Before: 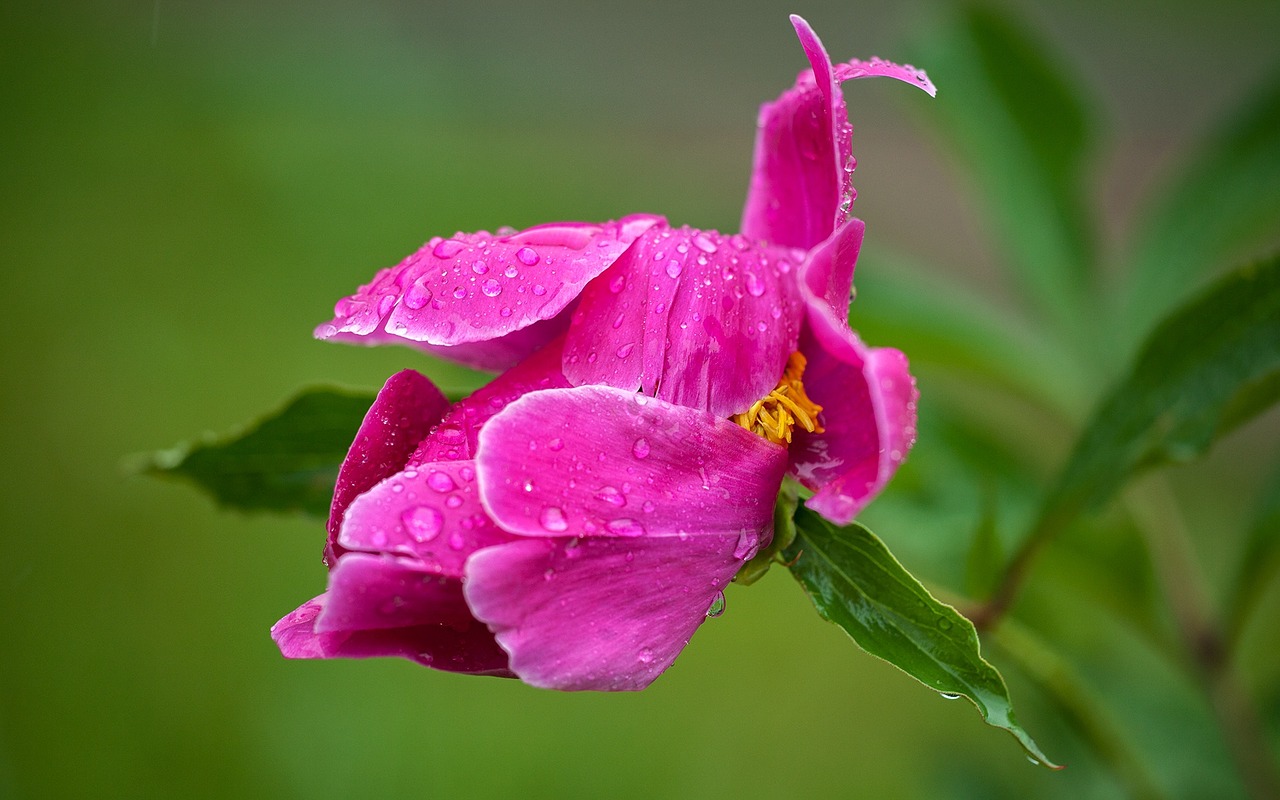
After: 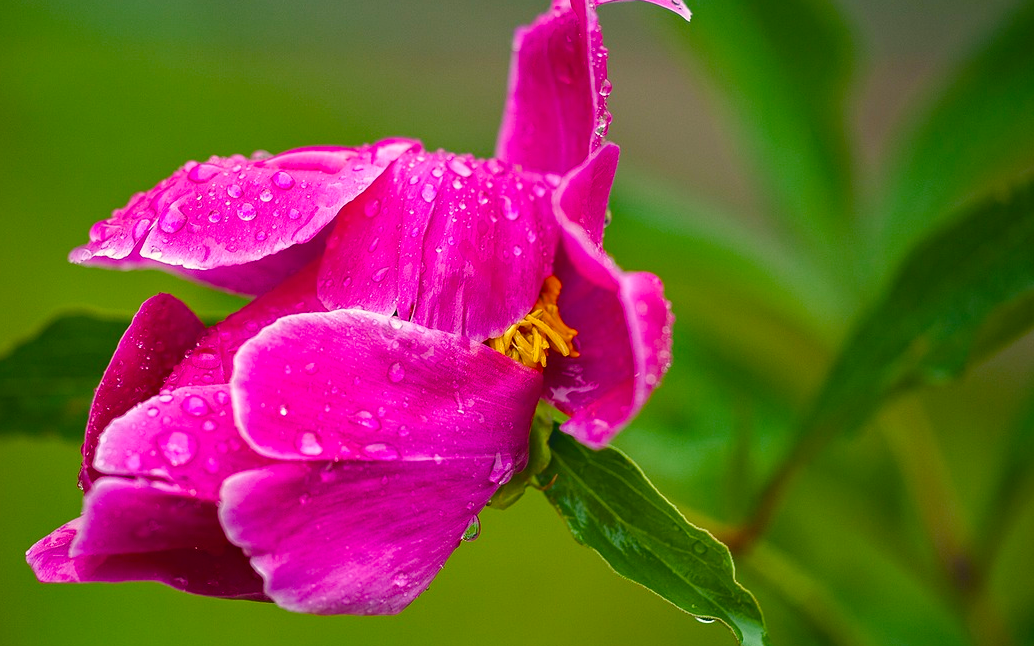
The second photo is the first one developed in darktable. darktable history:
color balance rgb: shadows lift › chroma 3%, shadows lift › hue 280.8°, power › hue 330°, highlights gain › chroma 3%, highlights gain › hue 75.6°, global offset › luminance 0.7%, perceptual saturation grading › global saturation 20%, perceptual saturation grading › highlights -25%, perceptual saturation grading › shadows 50%, global vibrance 20.33%
crop: left 19.159%, top 9.58%, bottom 9.58%
haze removal: strength 0.1, compatibility mode true, adaptive false
